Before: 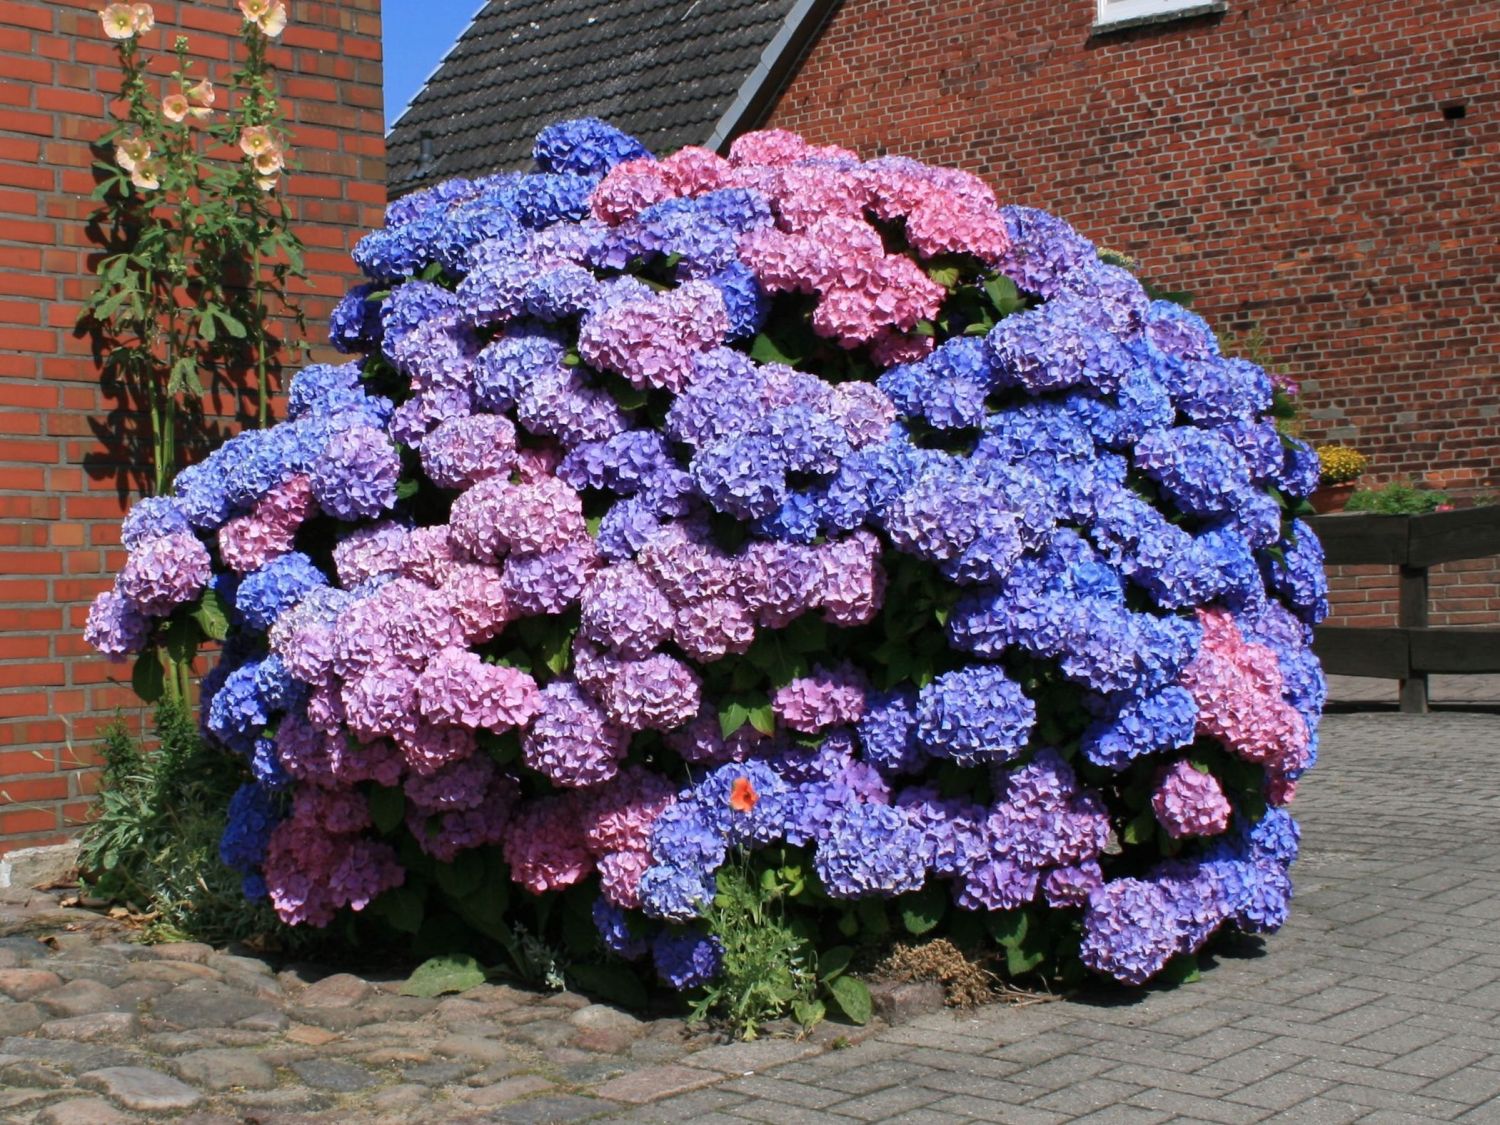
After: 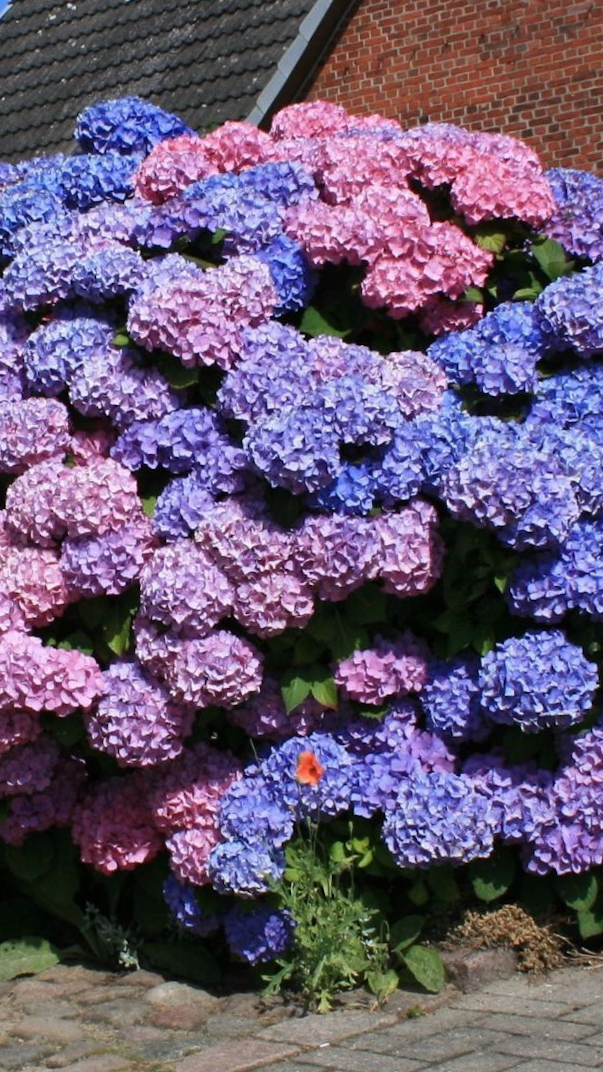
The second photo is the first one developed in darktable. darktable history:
exposure: exposure -0.04 EV, compensate highlight preservation false
crop: left 28.583%, right 29.231%
rotate and perspective: rotation -2.12°, lens shift (vertical) 0.009, lens shift (horizontal) -0.008, automatic cropping original format, crop left 0.036, crop right 0.964, crop top 0.05, crop bottom 0.959
grain: coarseness 14.57 ISO, strength 8.8%
